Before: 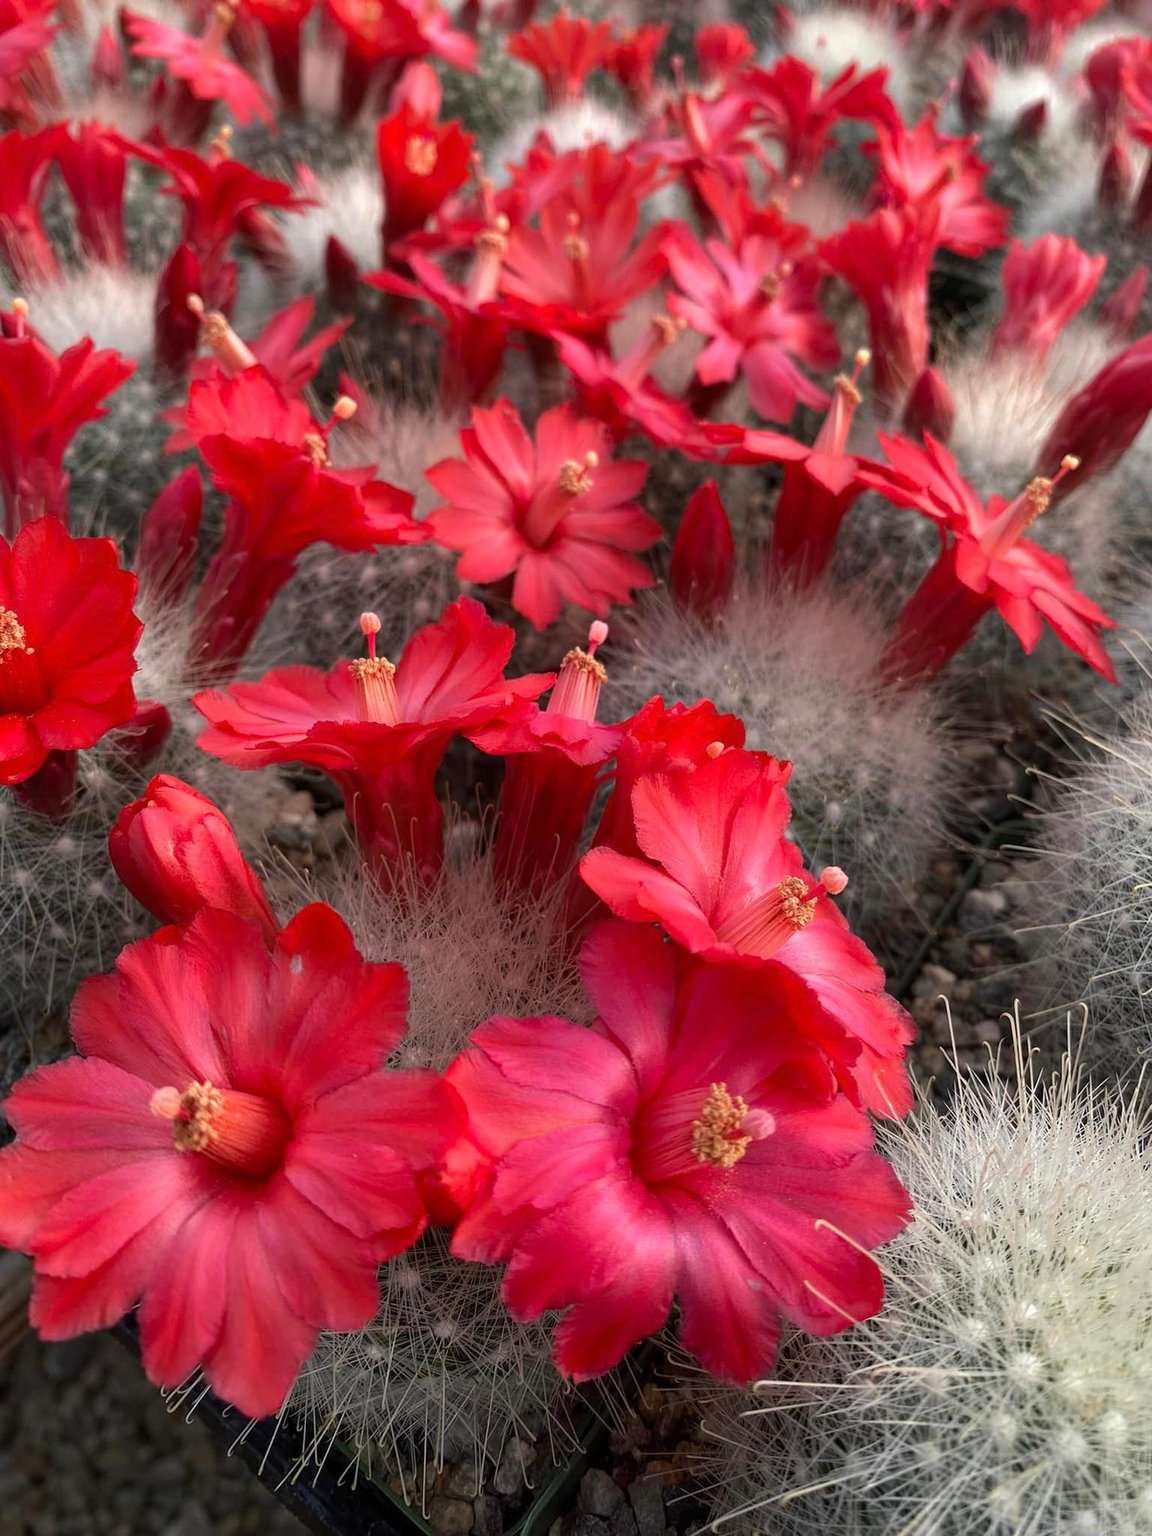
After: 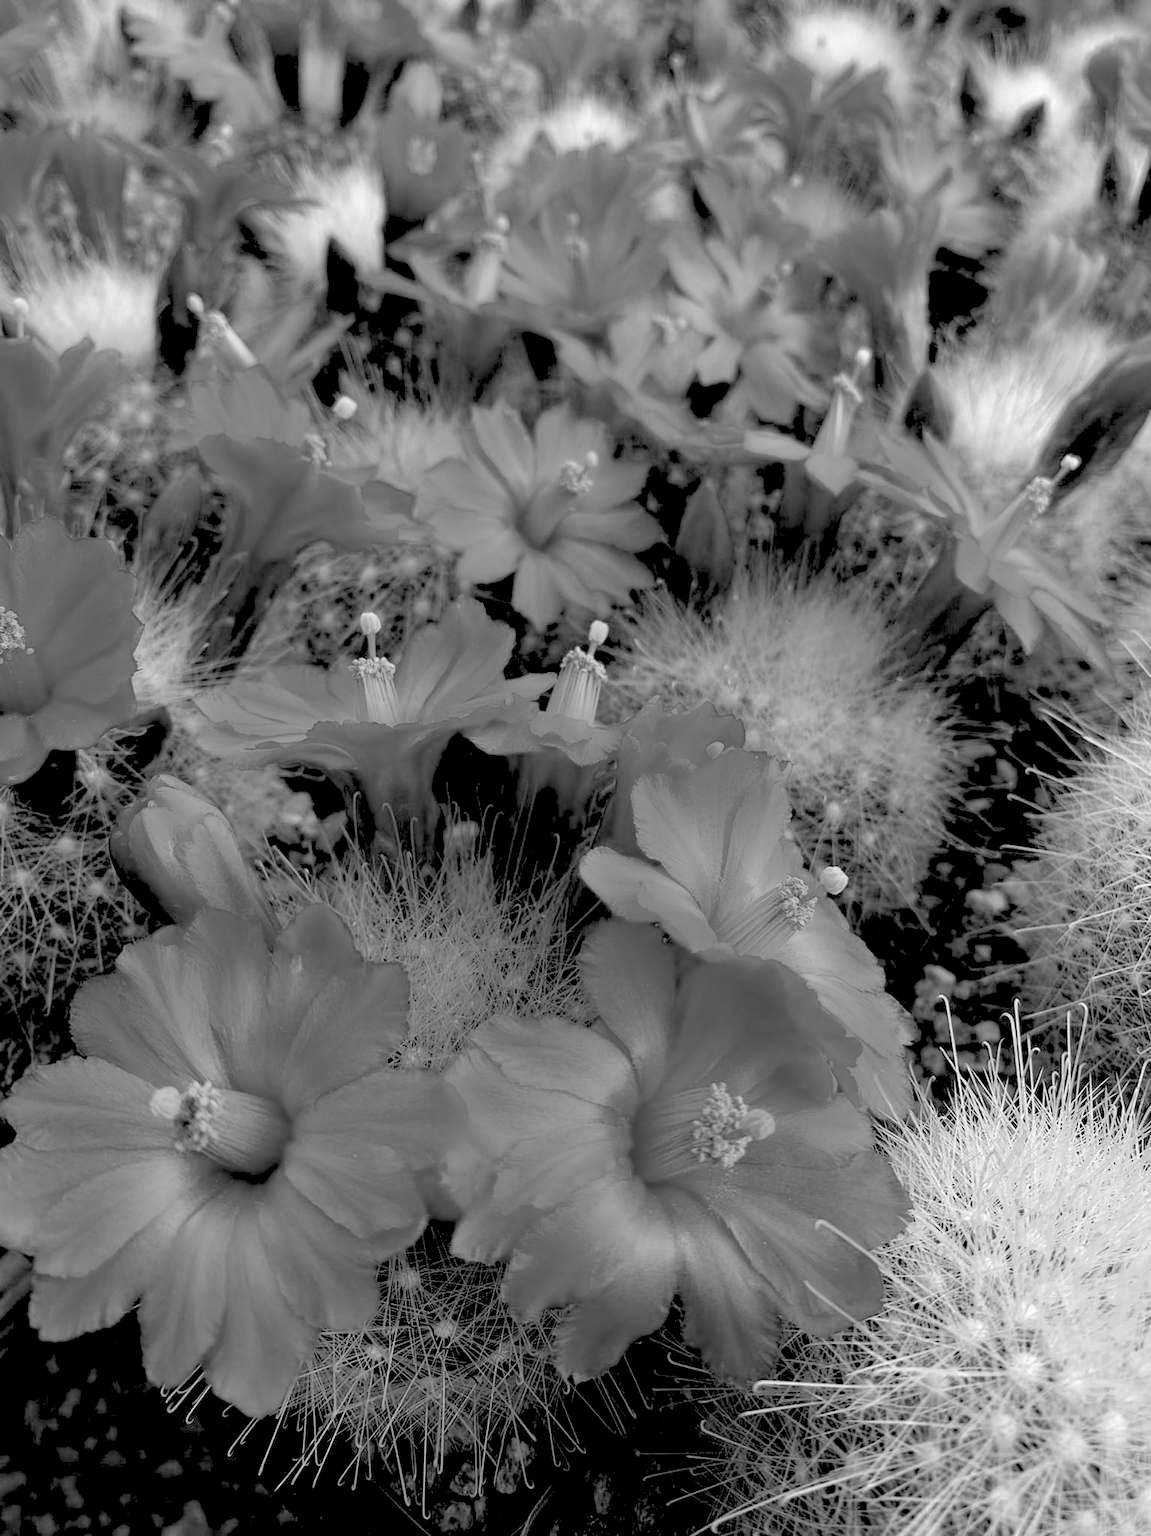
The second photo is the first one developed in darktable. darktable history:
monochrome: a -4.13, b 5.16, size 1
rgb levels: levels [[0.027, 0.429, 0.996], [0, 0.5, 1], [0, 0.5, 1]]
